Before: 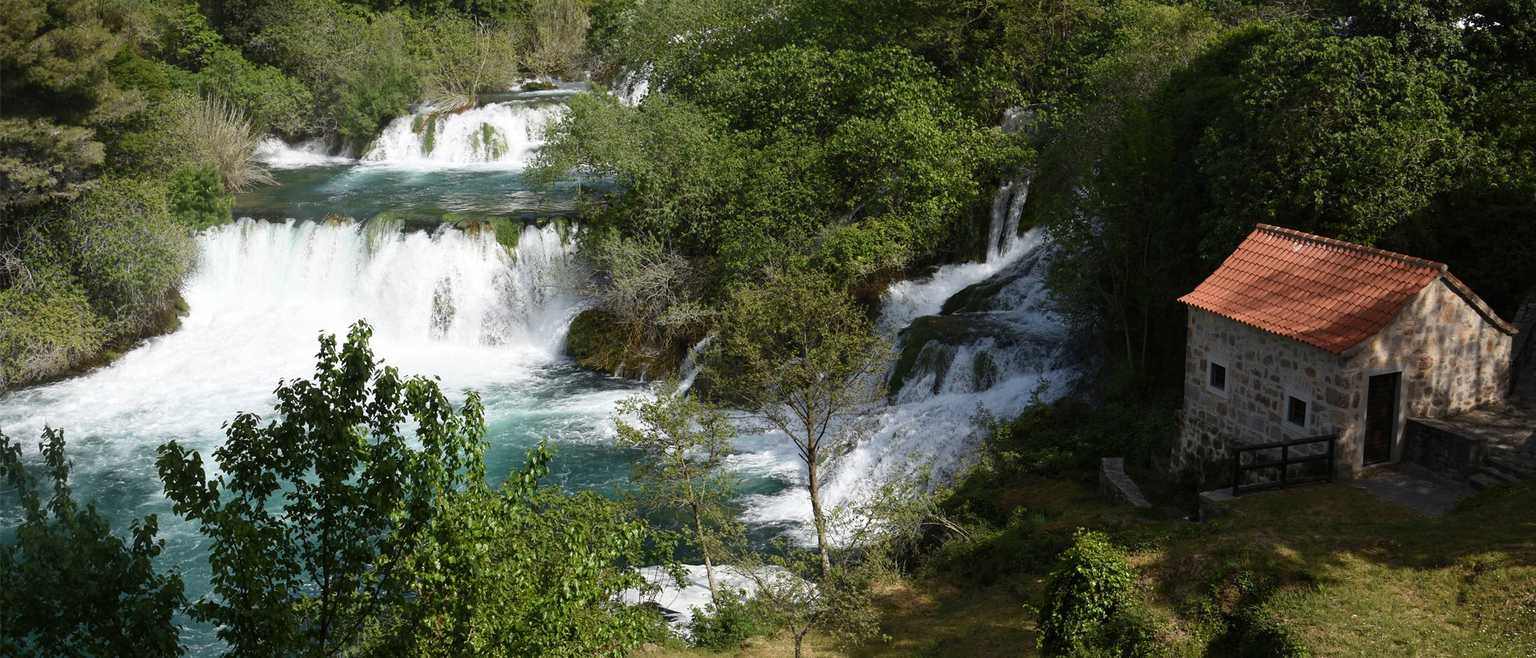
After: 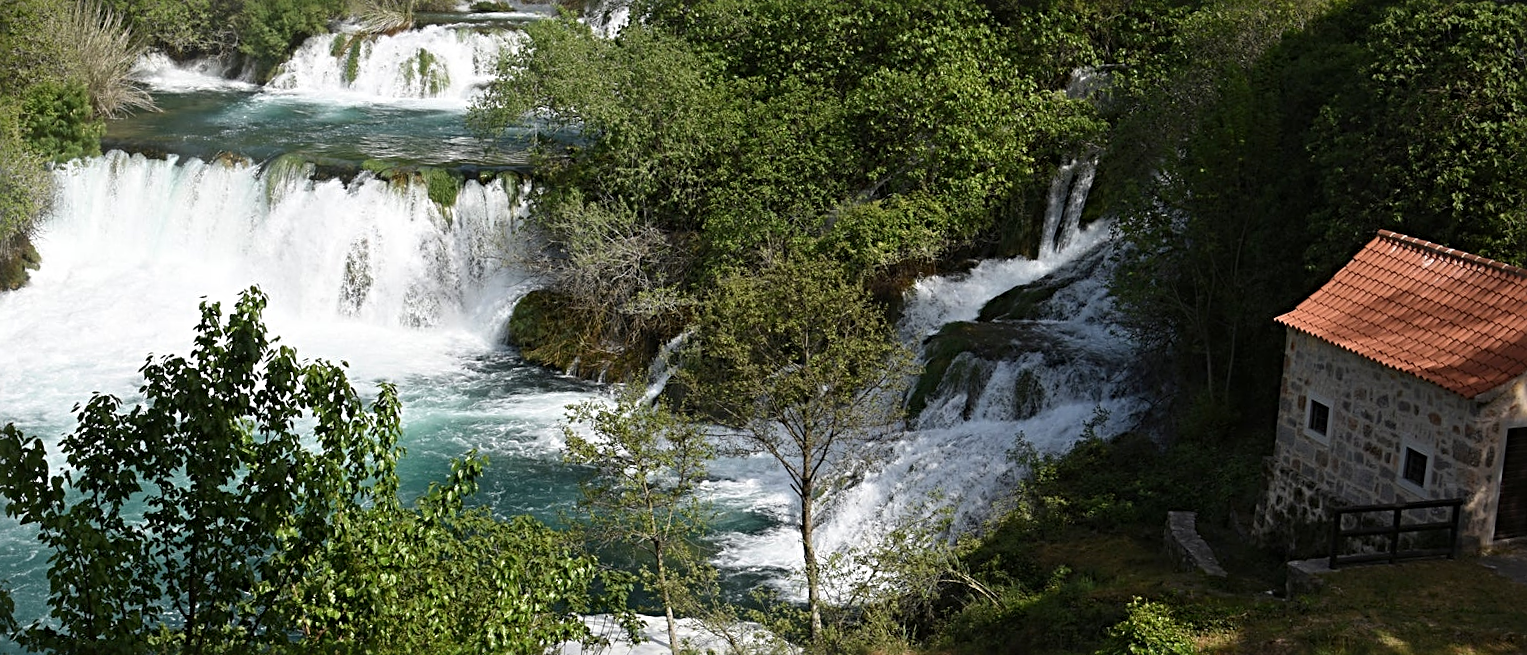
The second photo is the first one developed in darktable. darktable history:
sharpen: radius 3.997
crop and rotate: angle -3.27°, left 5.209%, top 5.231%, right 4.761%, bottom 4.731%
